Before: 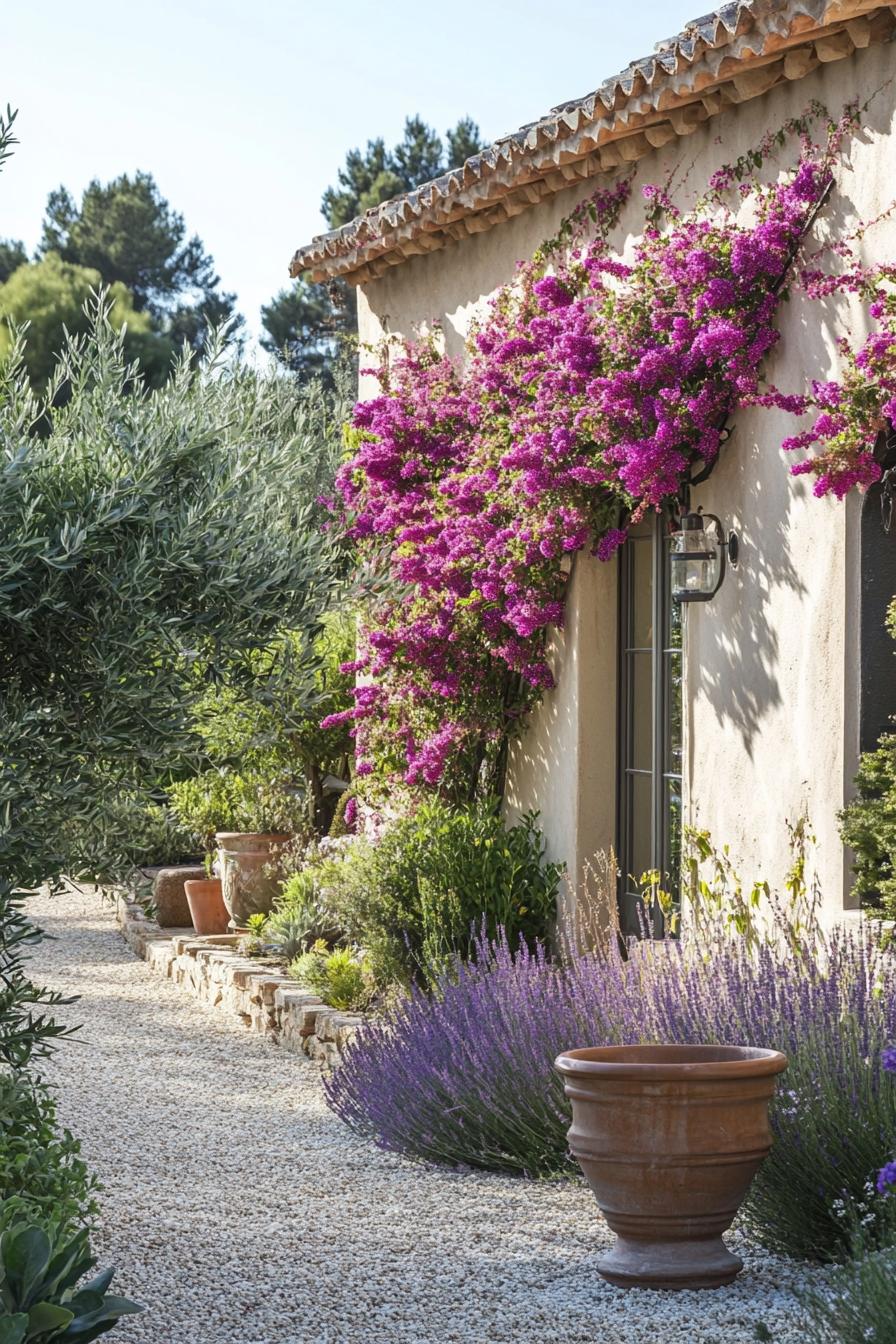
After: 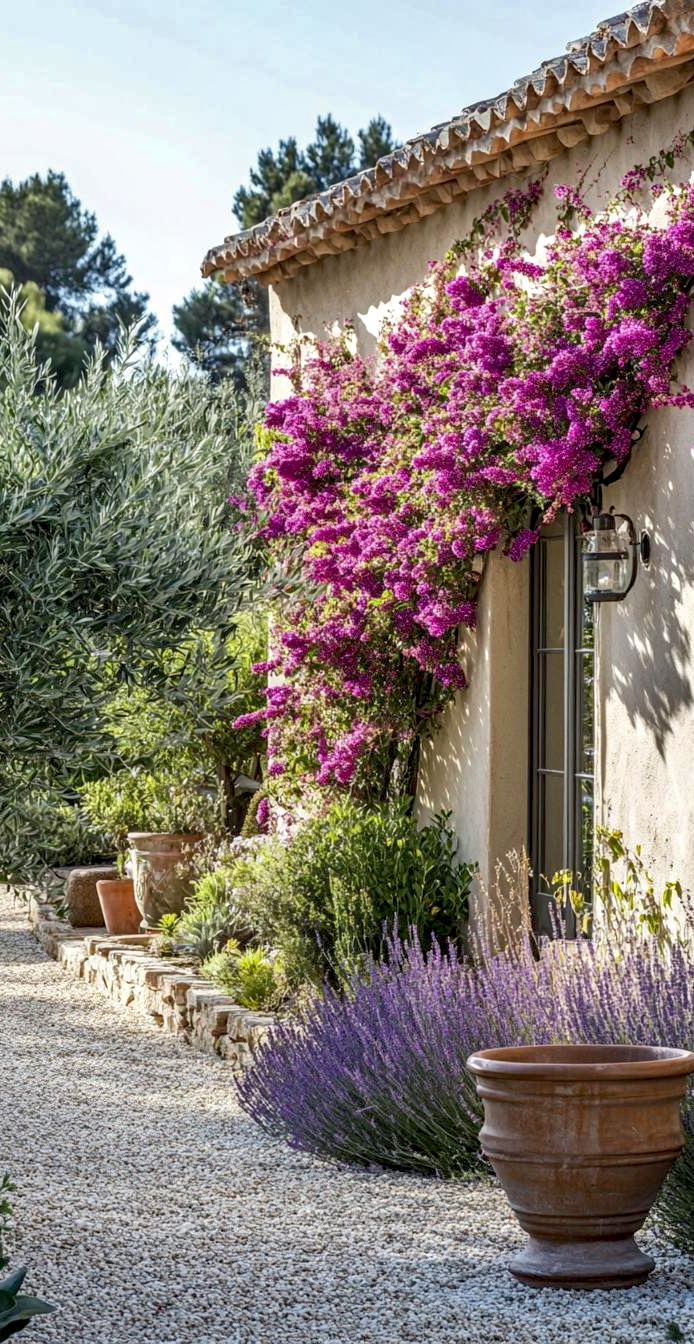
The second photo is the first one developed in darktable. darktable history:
shadows and highlights: soften with gaussian
haze removal: compatibility mode true, adaptive false
crop: left 9.868%, right 12.615%
local contrast: on, module defaults
exposure: black level correction 0.007, compensate exposure bias true, compensate highlight preservation false
